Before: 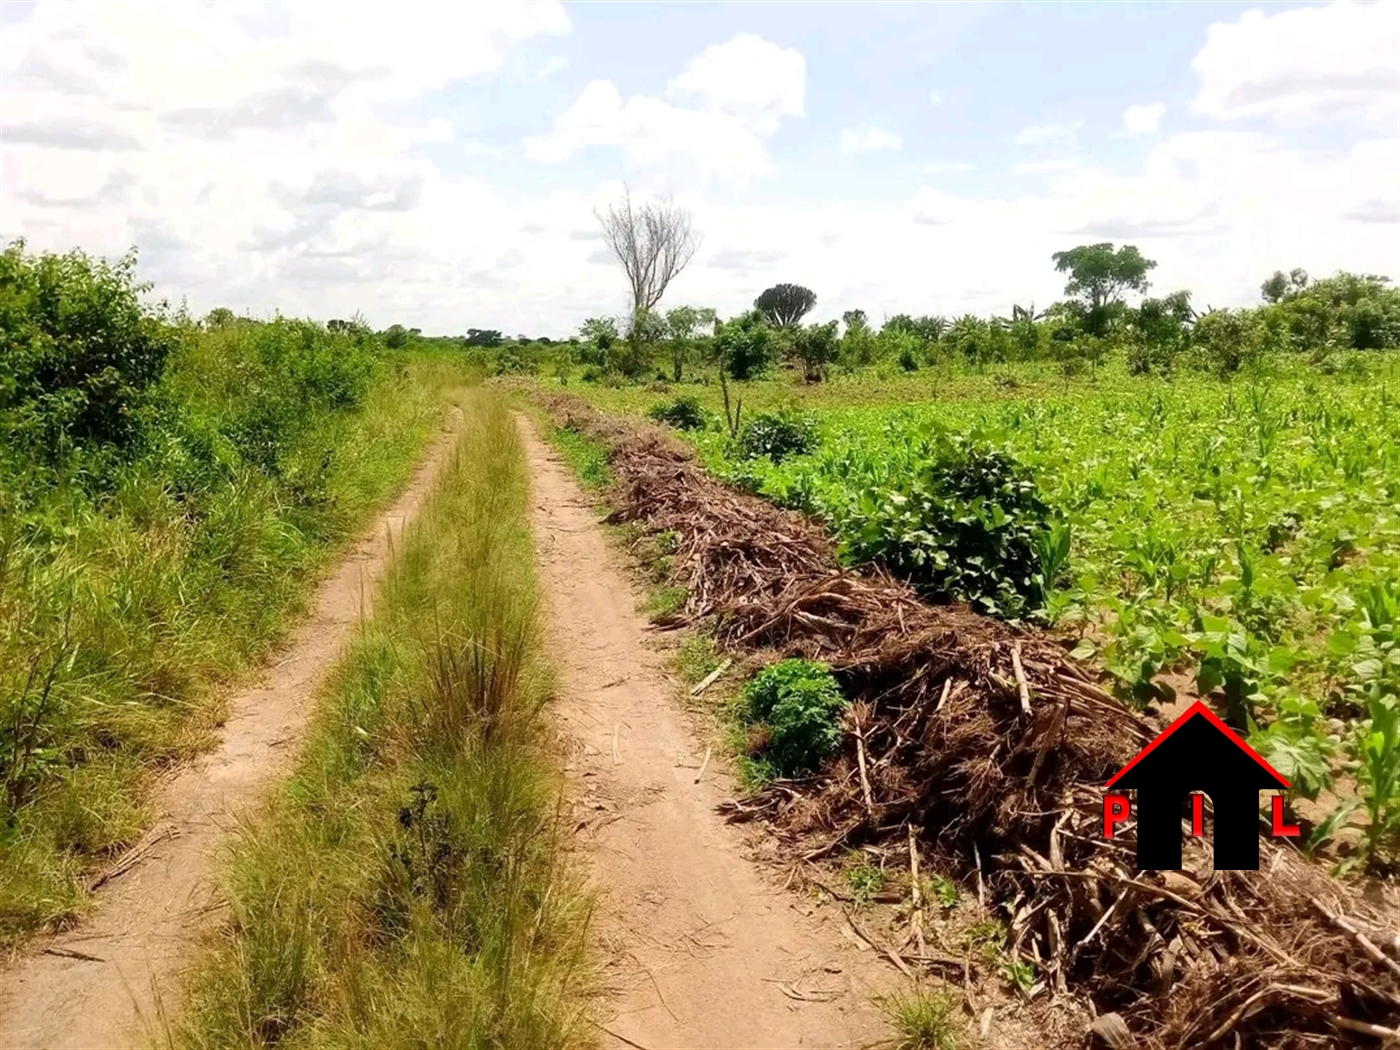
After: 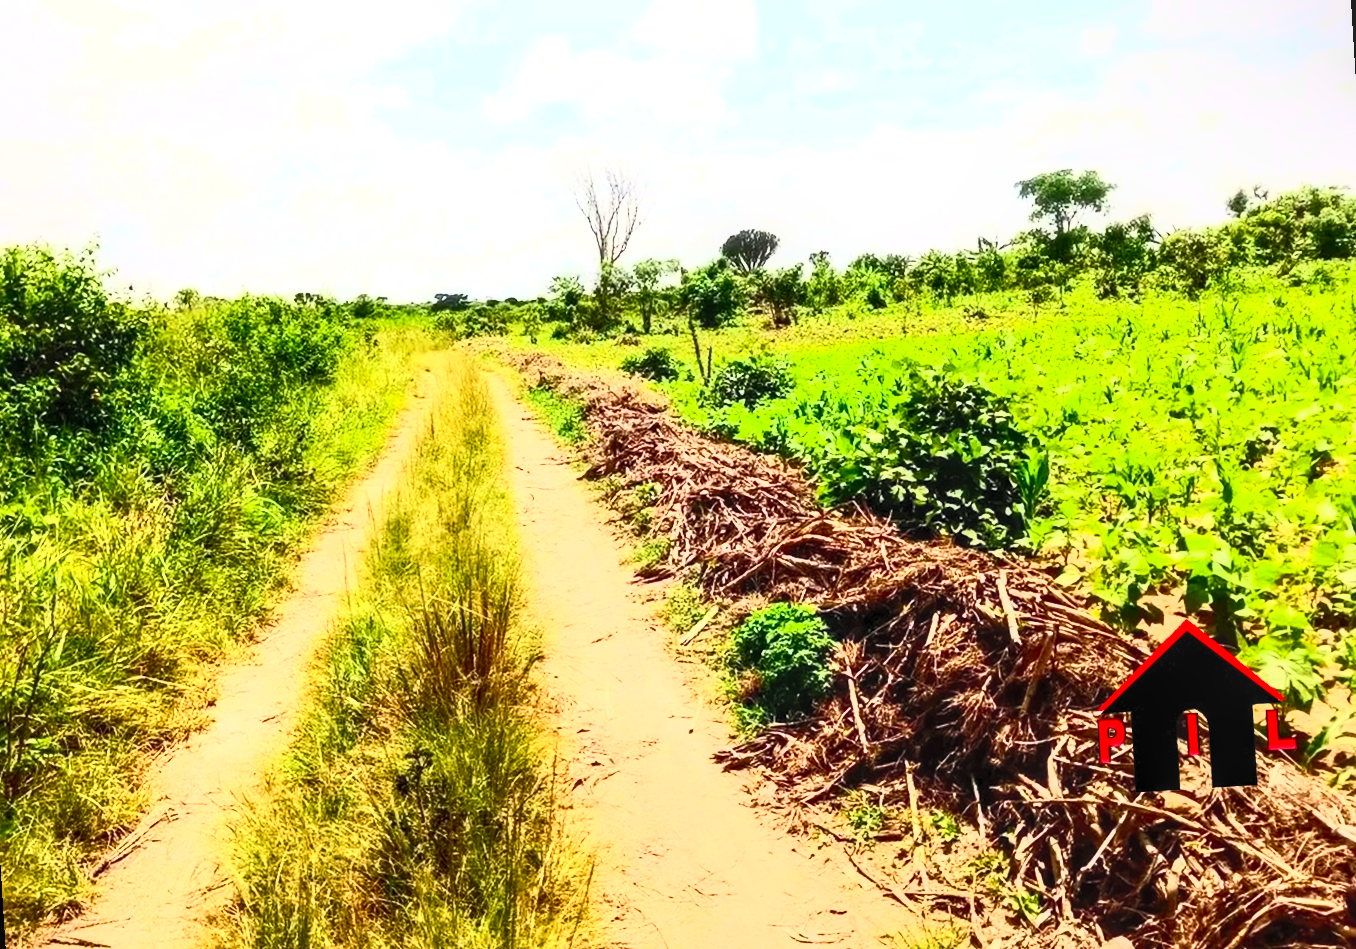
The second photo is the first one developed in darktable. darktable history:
contrast brightness saturation: contrast 0.83, brightness 0.59, saturation 0.59
local contrast: detail 130%
rotate and perspective: rotation -3.52°, crop left 0.036, crop right 0.964, crop top 0.081, crop bottom 0.919
